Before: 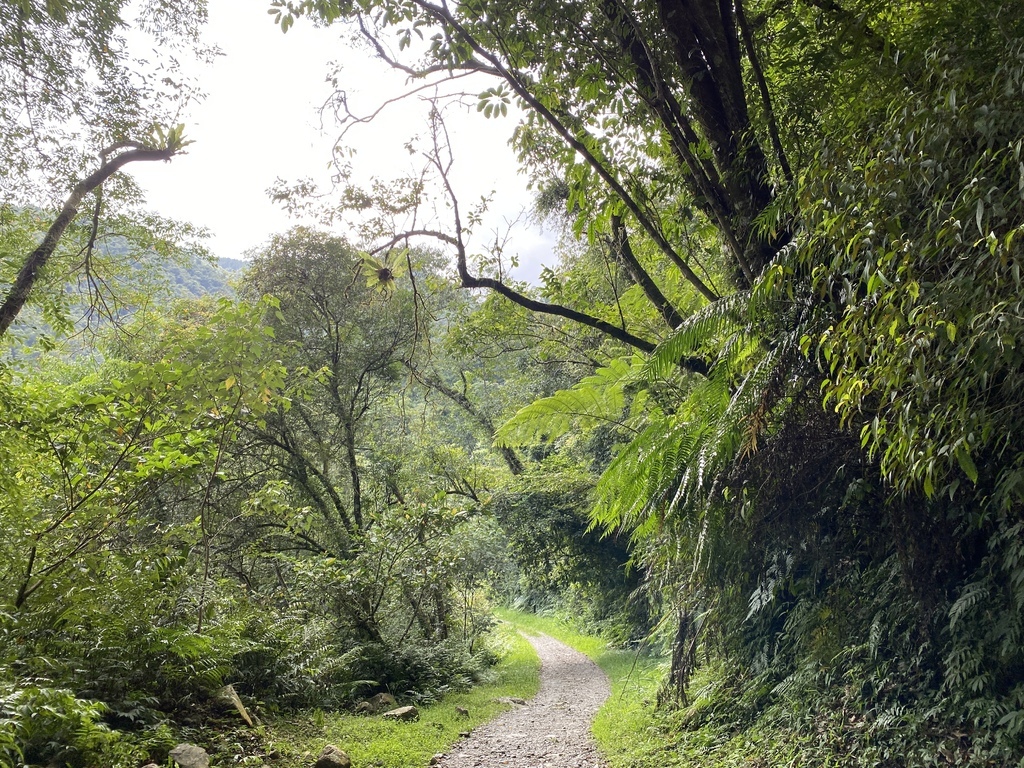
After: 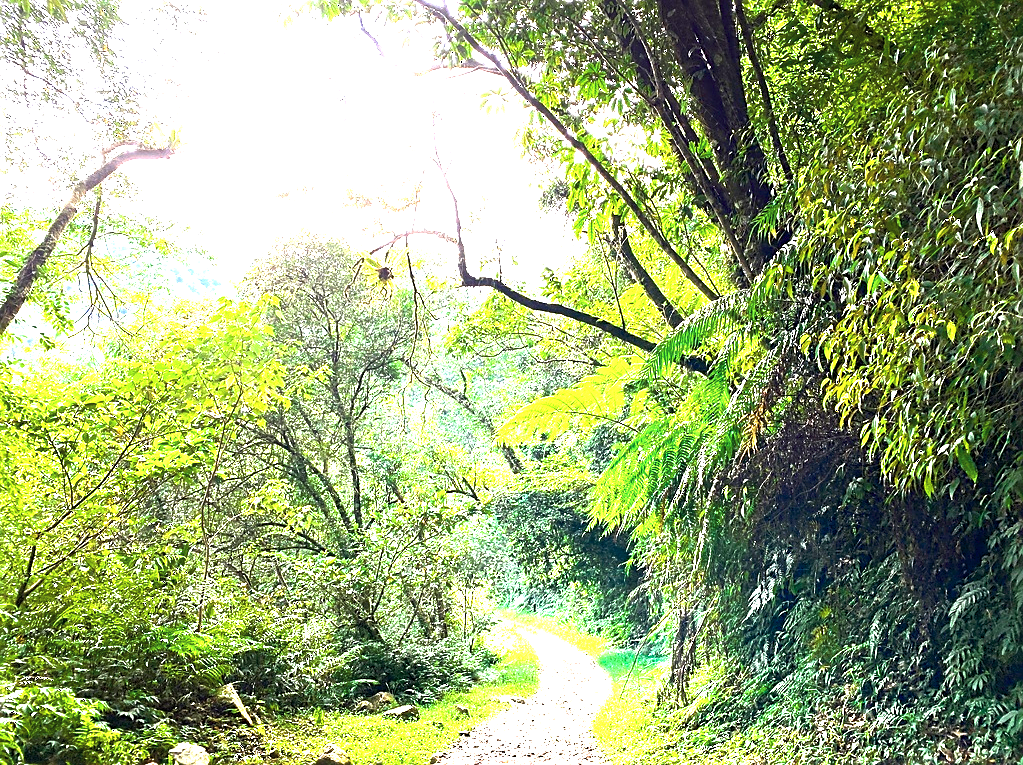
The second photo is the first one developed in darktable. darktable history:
color zones: curves: ch0 [(0, 0.5) (0.125, 0.4) (0.25, 0.5) (0.375, 0.4) (0.5, 0.4) (0.625, 0.35) (0.75, 0.35) (0.875, 0.5)]; ch1 [(0, 0.35) (0.125, 0.45) (0.25, 0.35) (0.375, 0.35) (0.5, 0.35) (0.625, 0.35) (0.75, 0.45) (0.875, 0.35)]; ch2 [(0, 0.6) (0.125, 0.5) (0.25, 0.5) (0.375, 0.6) (0.5, 0.6) (0.625, 0.5) (0.75, 0.5) (0.875, 0.5)]
sharpen: amount 0.496
crop: top 0.196%, bottom 0.172%
color balance rgb: linear chroma grading › shadows 31.545%, linear chroma grading › global chroma -1.929%, linear chroma grading › mid-tones 3.942%, perceptual saturation grading › global saturation -11.887%, perceptual brilliance grading › global brilliance 34.984%, perceptual brilliance grading › highlights 50.755%, perceptual brilliance grading › mid-tones 59.962%, perceptual brilliance grading › shadows 34.847%, global vibrance 40.596%
